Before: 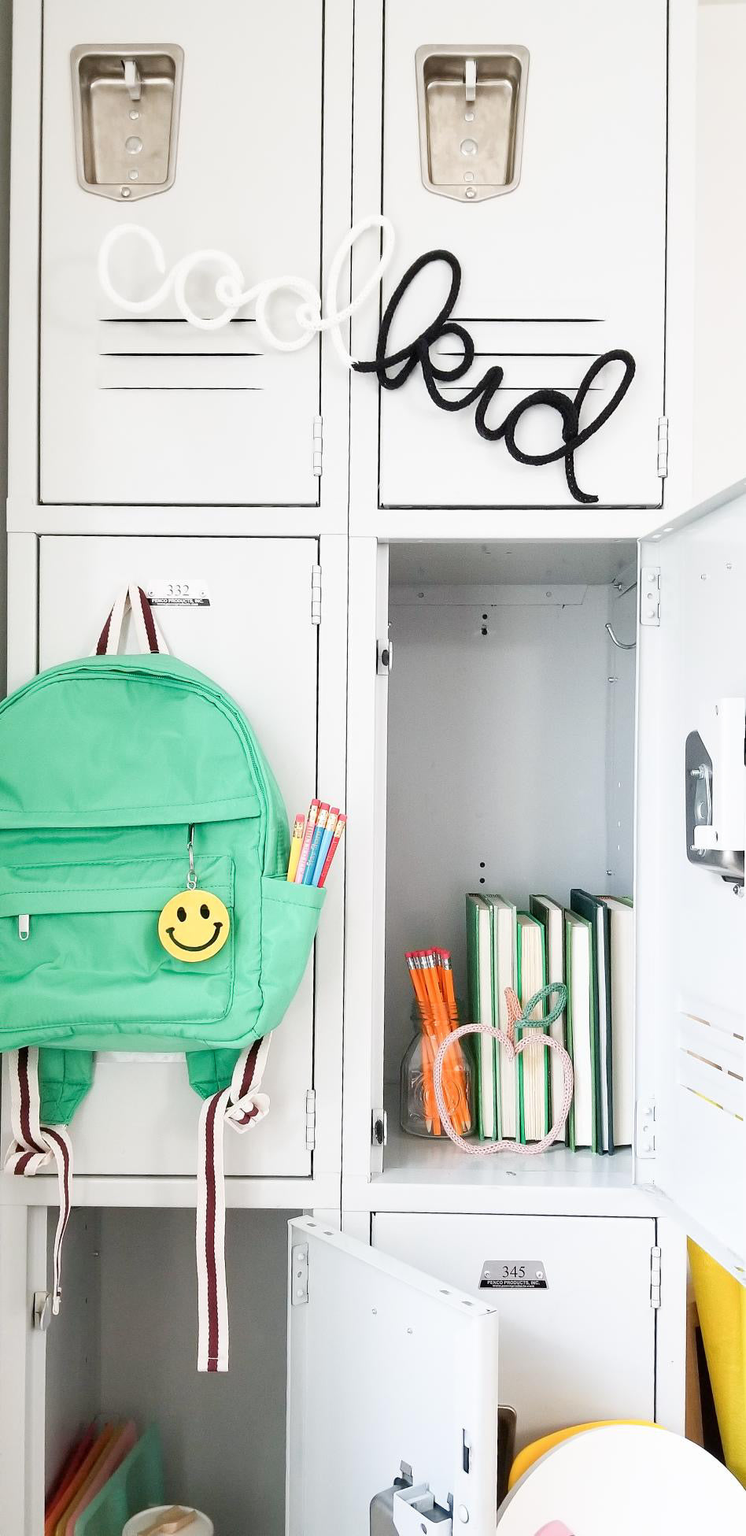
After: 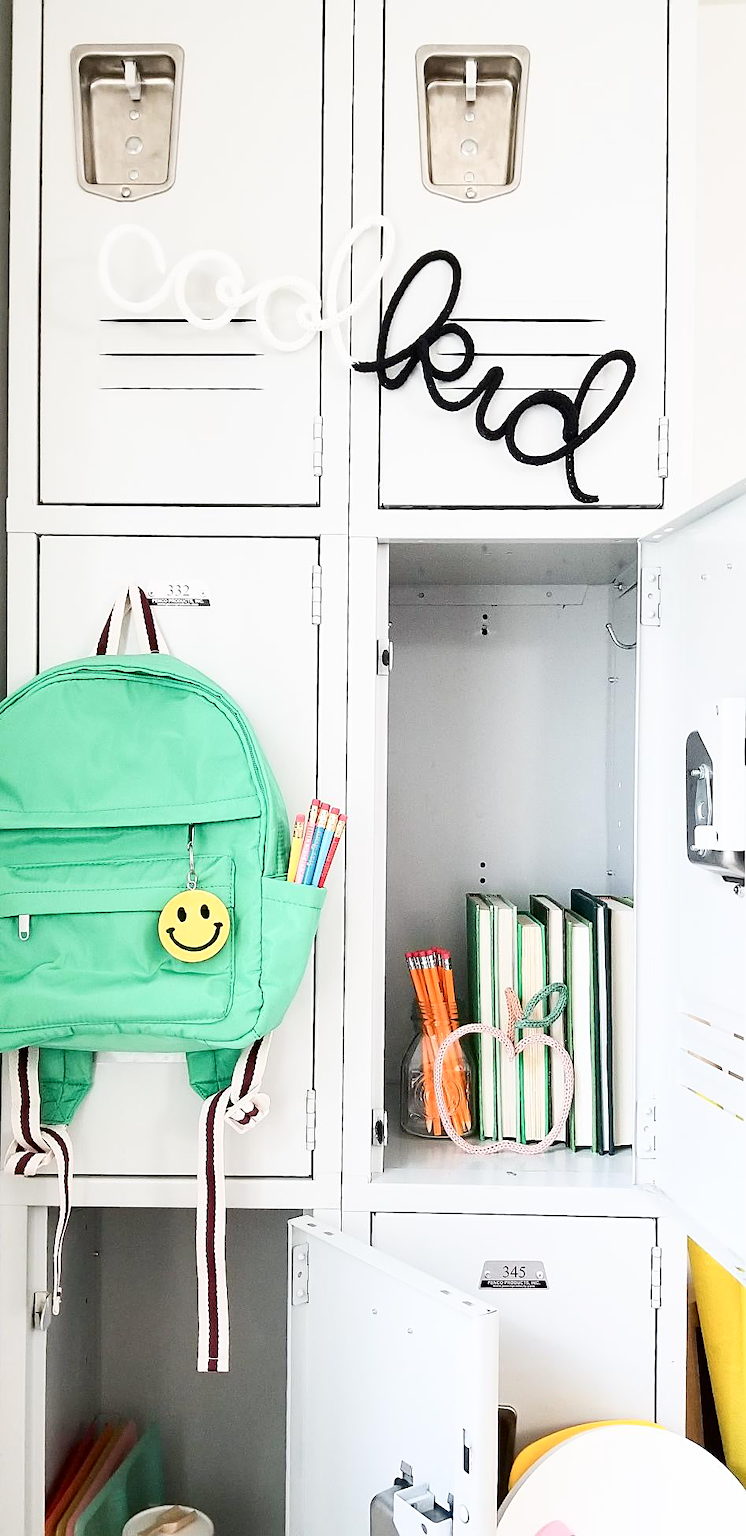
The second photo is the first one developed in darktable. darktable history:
sharpen: on, module defaults
contrast brightness saturation: contrast 0.22
